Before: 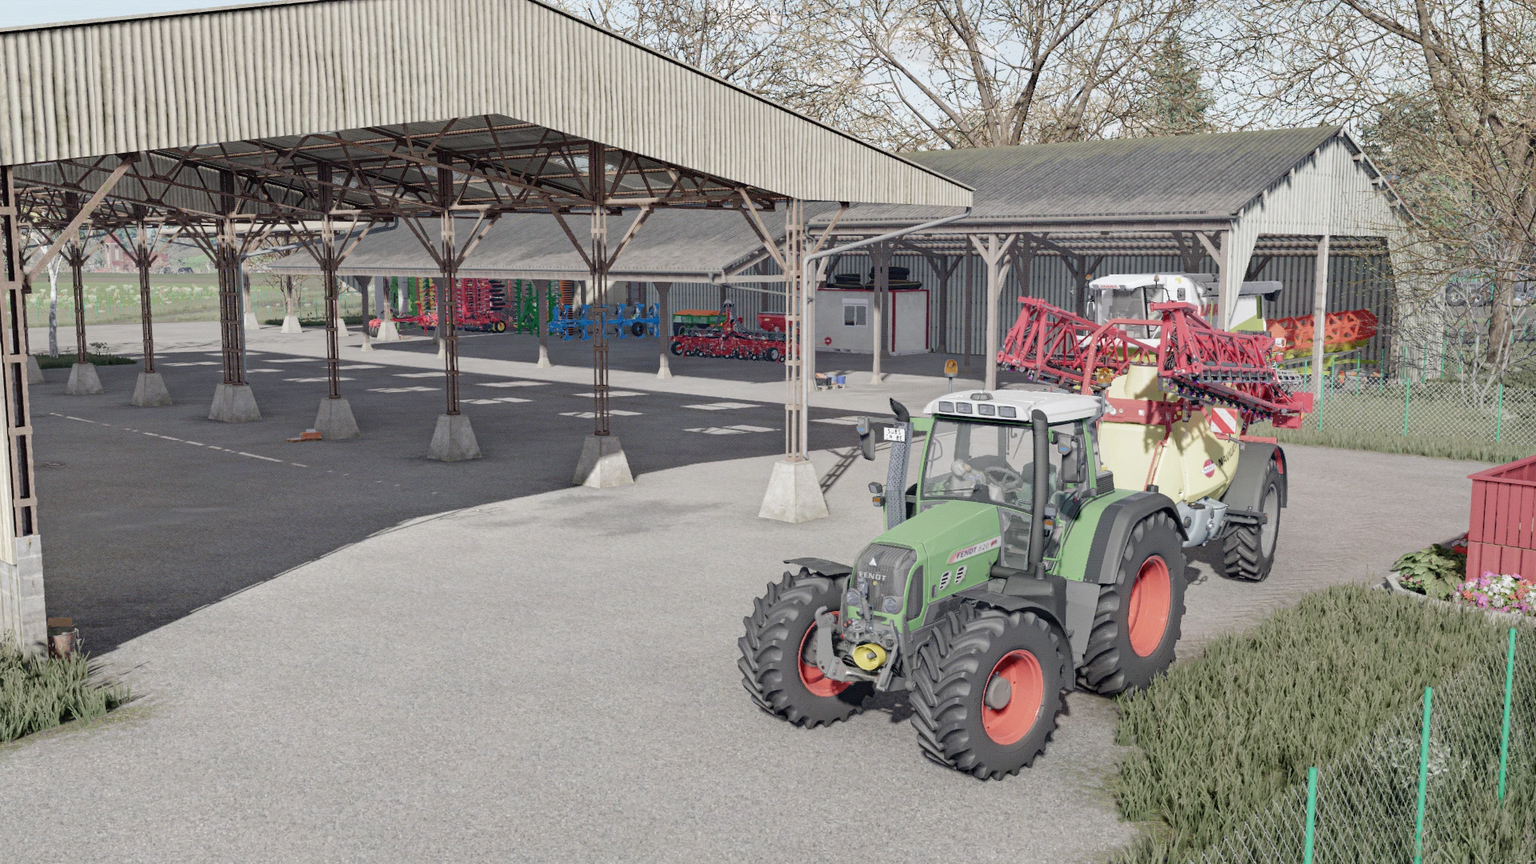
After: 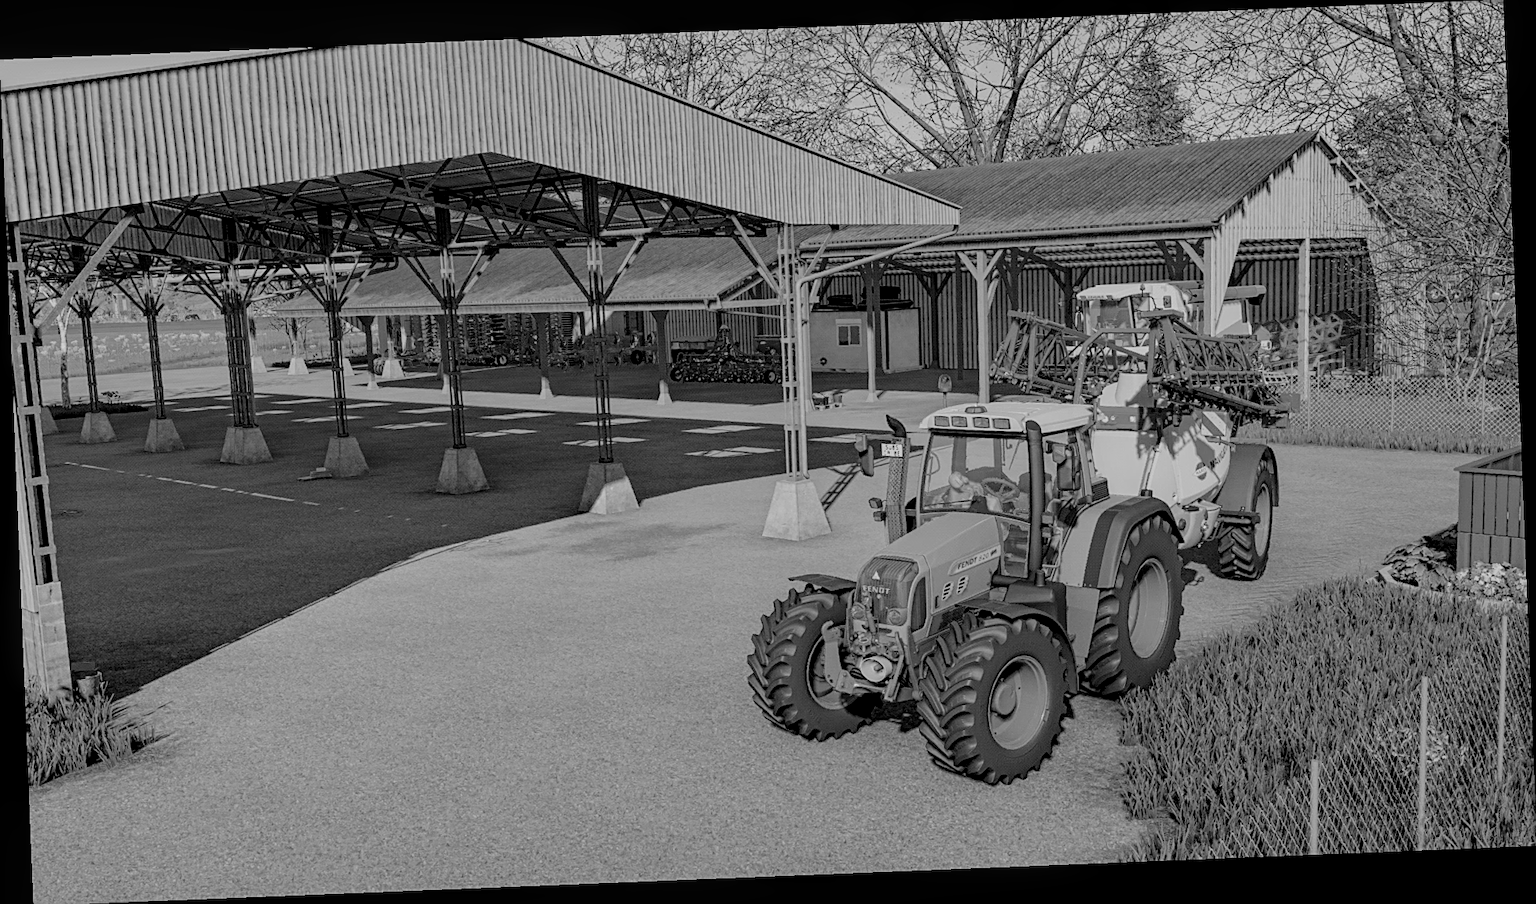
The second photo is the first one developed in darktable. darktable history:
filmic rgb: middle gray luminance 29%, black relative exposure -10.3 EV, white relative exposure 5.5 EV, threshold 6 EV, target black luminance 0%, hardness 3.95, latitude 2.04%, contrast 1.132, highlights saturation mix 5%, shadows ↔ highlights balance 15.11%, add noise in highlights 0, preserve chrominance no, color science v3 (2019), use custom middle-gray values true, iterations of high-quality reconstruction 0, contrast in highlights soft, enable highlight reconstruction true
local contrast: on, module defaults
sharpen: radius 1.967
monochrome: on, module defaults
rotate and perspective: rotation -2.29°, automatic cropping off
